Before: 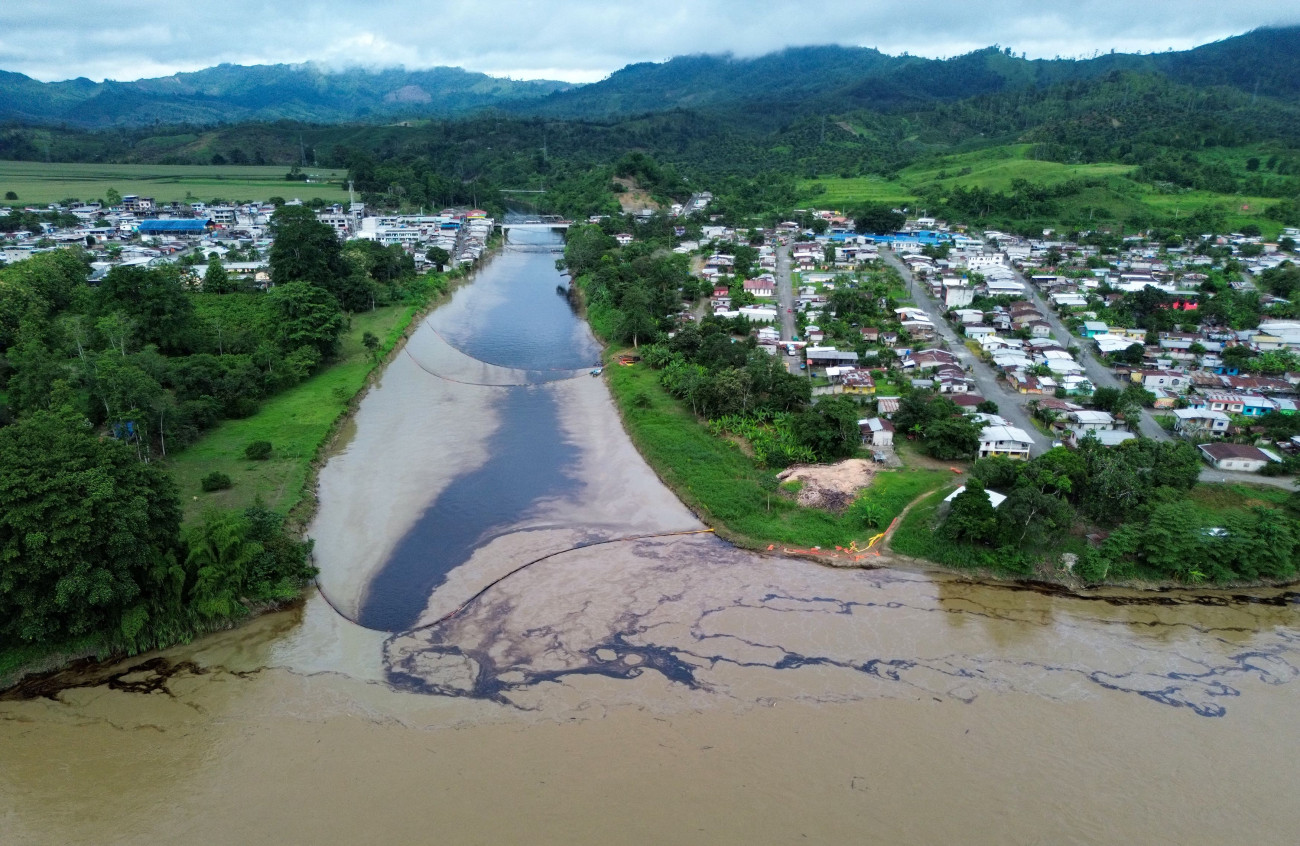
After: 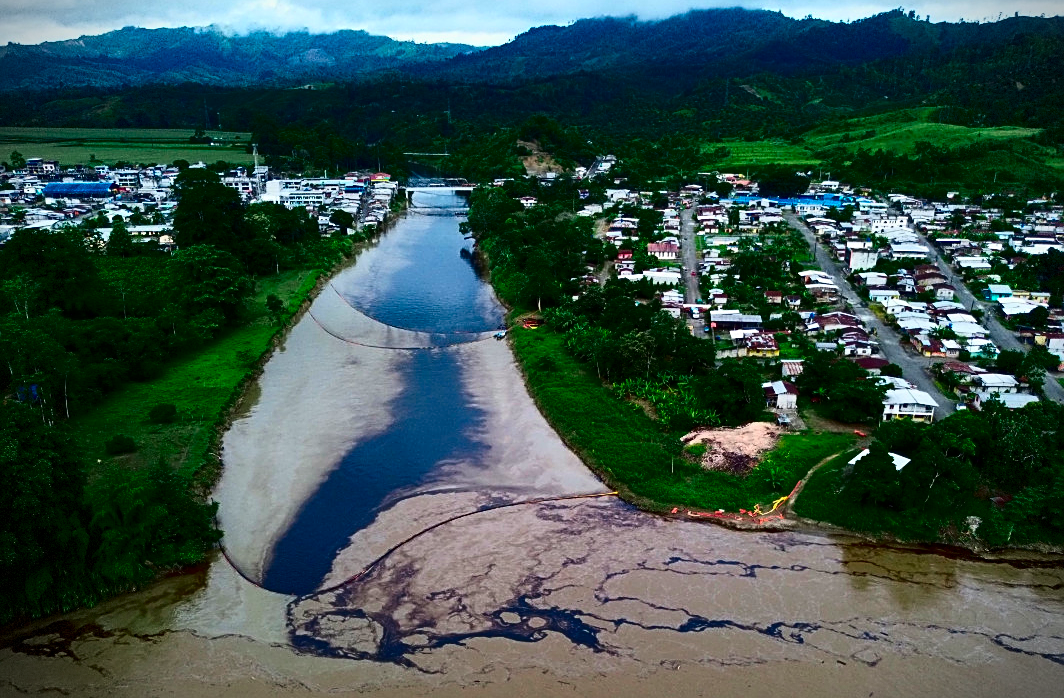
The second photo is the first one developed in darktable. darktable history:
tone curve: curves: ch0 [(0, 0) (0.059, 0.027) (0.178, 0.105) (0.292, 0.233) (0.485, 0.472) (0.837, 0.887) (1, 0.983)]; ch1 [(0, 0) (0.23, 0.166) (0.34, 0.298) (0.371, 0.334) (0.435, 0.413) (0.477, 0.469) (0.499, 0.498) (0.534, 0.551) (0.56, 0.585) (0.754, 0.801) (1, 1)]; ch2 [(0, 0) (0.431, 0.414) (0.498, 0.503) (0.524, 0.531) (0.568, 0.567) (0.6, 0.597) (0.65, 0.651) (0.752, 0.764) (1, 1)], color space Lab, independent channels, preserve colors none
crop and rotate: left 7.536%, top 4.428%, right 10.602%, bottom 13.015%
contrast brightness saturation: contrast 0.126, brightness -0.233, saturation 0.143
shadows and highlights: shadows 19.54, highlights -84.98, soften with gaussian
sharpen: on, module defaults
vignetting: fall-off start 89.26%, fall-off radius 43.38%, width/height ratio 1.161, dithering 8-bit output
exposure: compensate highlight preservation false
